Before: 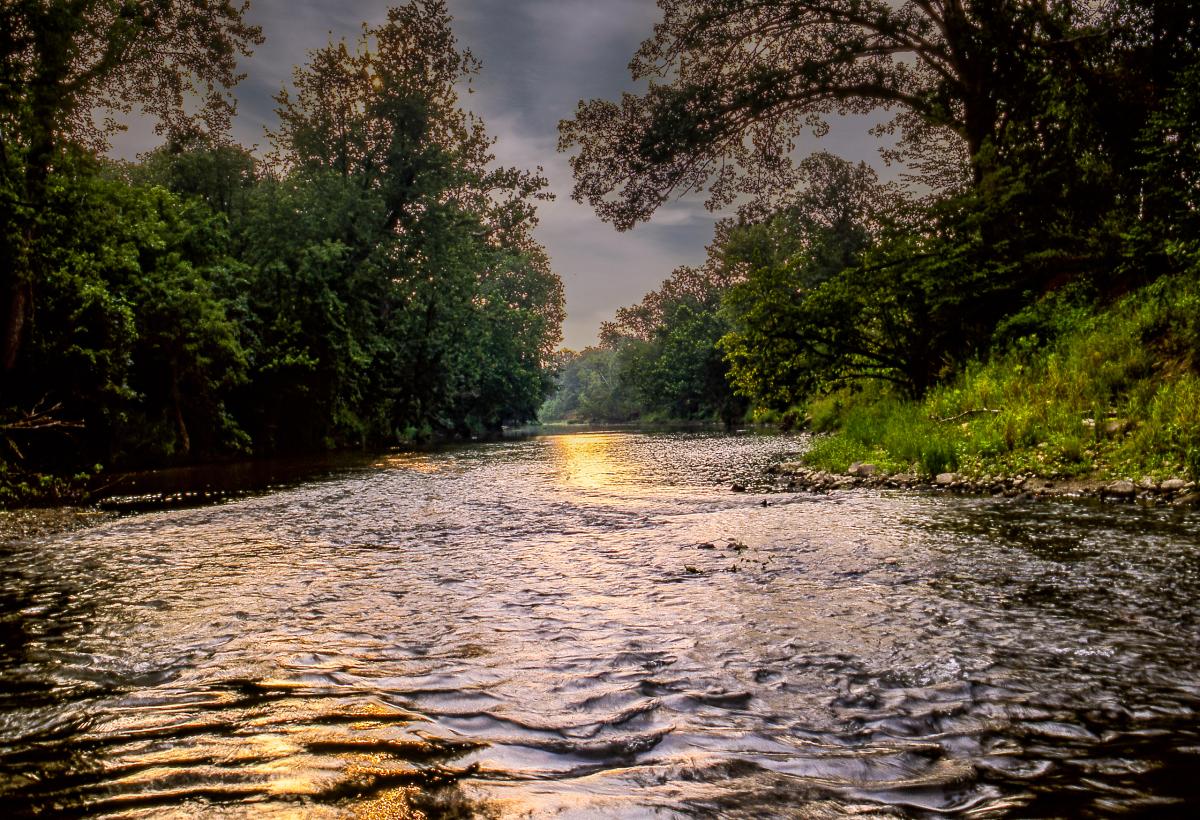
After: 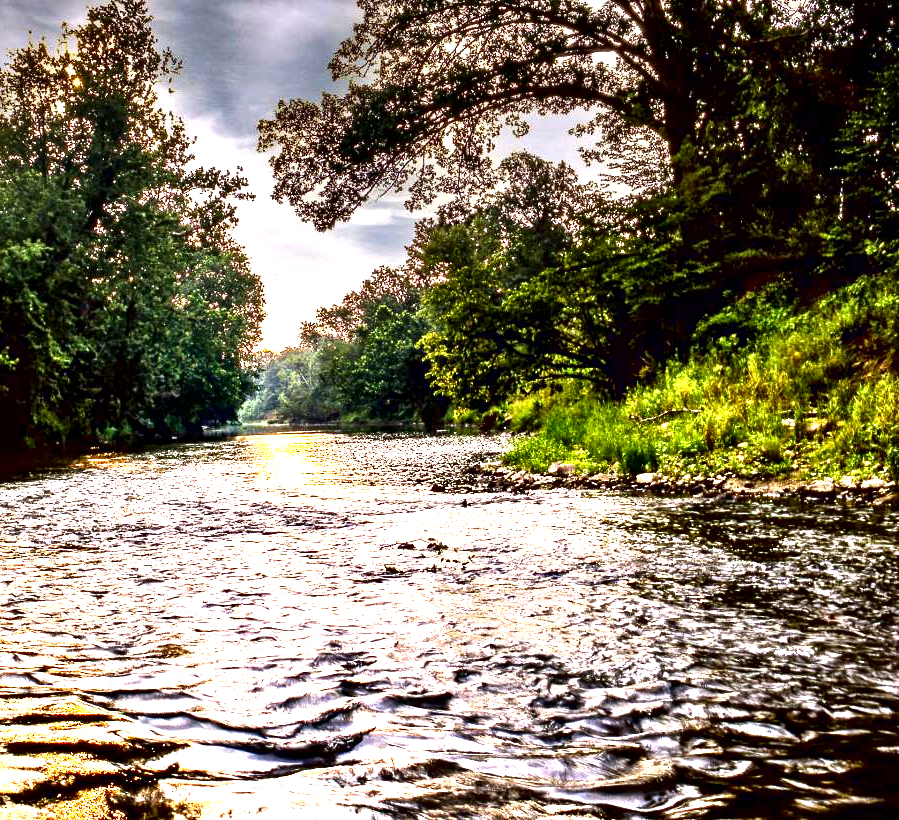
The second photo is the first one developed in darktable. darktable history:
contrast equalizer: y [[0.6 ×6], [0.55 ×6], [0 ×6], [0 ×6], [0 ×6]]
crop and rotate: left 25.012%
exposure: black level correction 0, exposure 1.633 EV, compensate exposure bias true, compensate highlight preservation false
contrast brightness saturation: contrast 0.067, brightness -0.134, saturation 0.046
